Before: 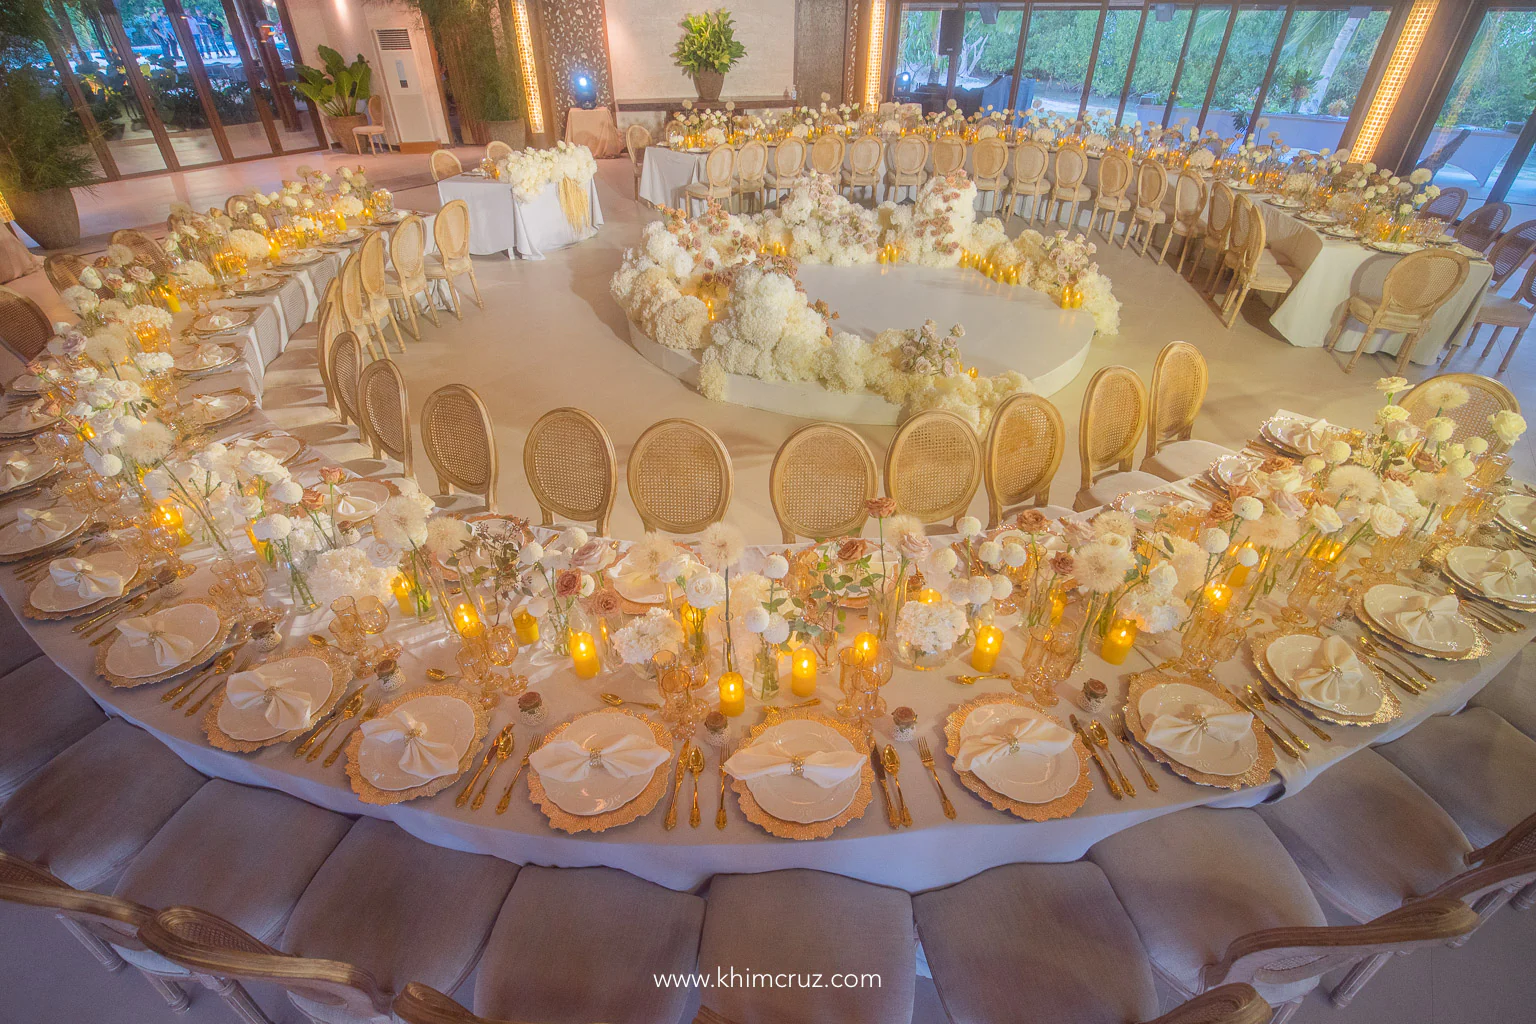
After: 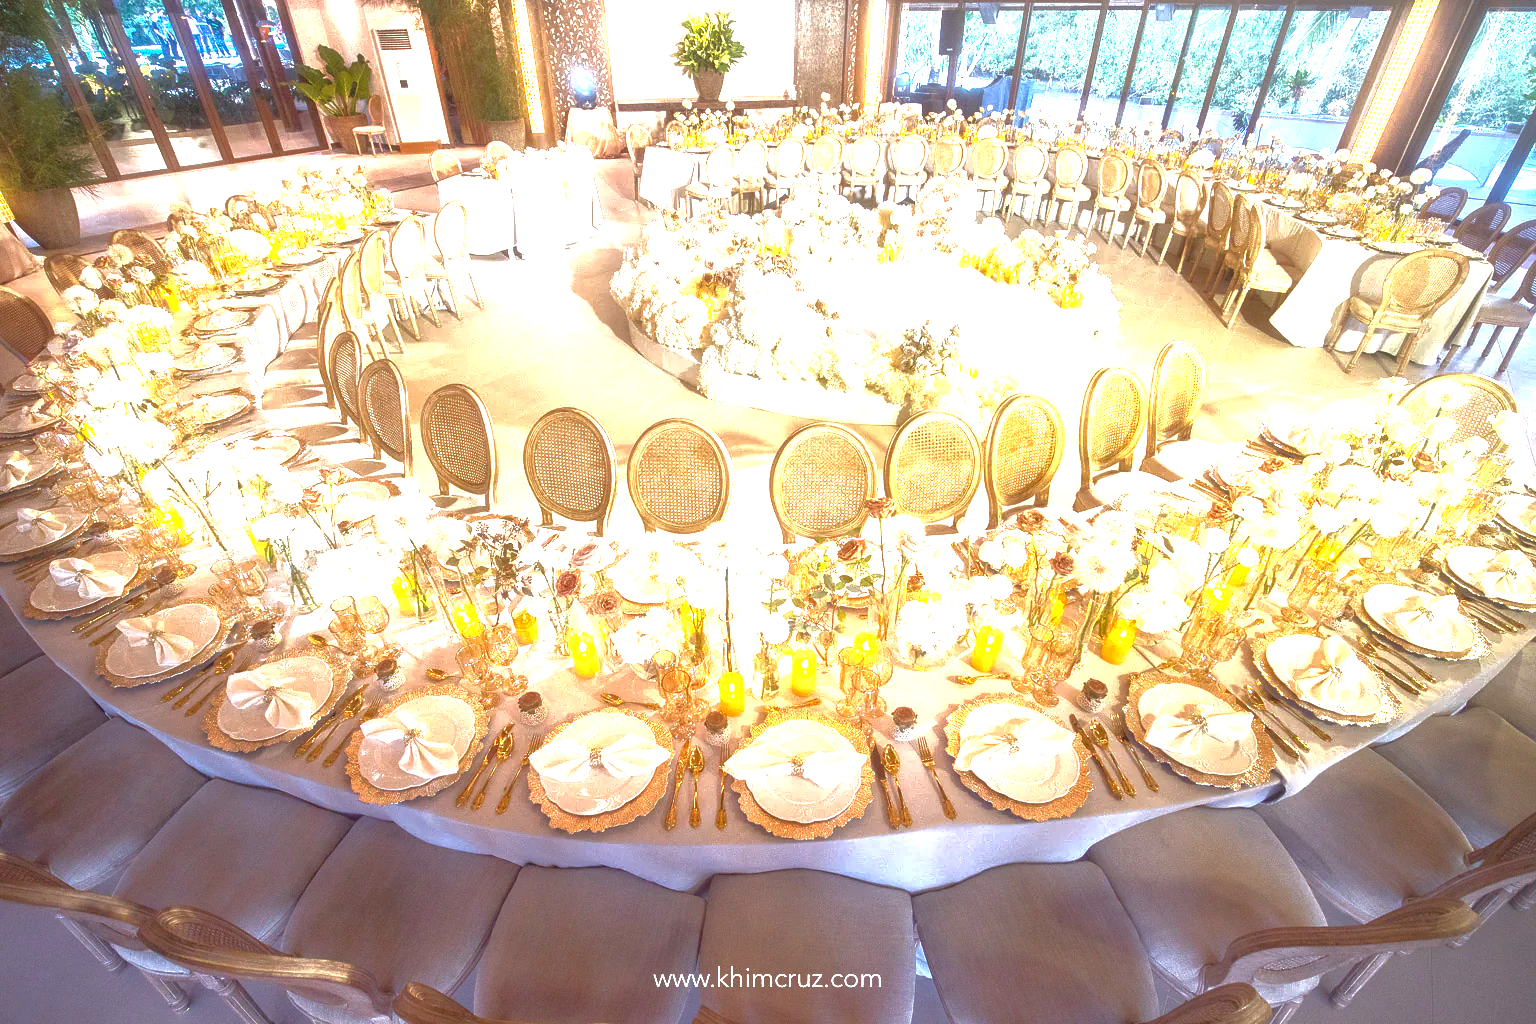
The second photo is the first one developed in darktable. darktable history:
exposure: black level correction 0.001, exposure 1.735 EV, compensate highlight preservation false
base curve: curves: ch0 [(0, 0) (0.826, 0.587) (1, 1)]
